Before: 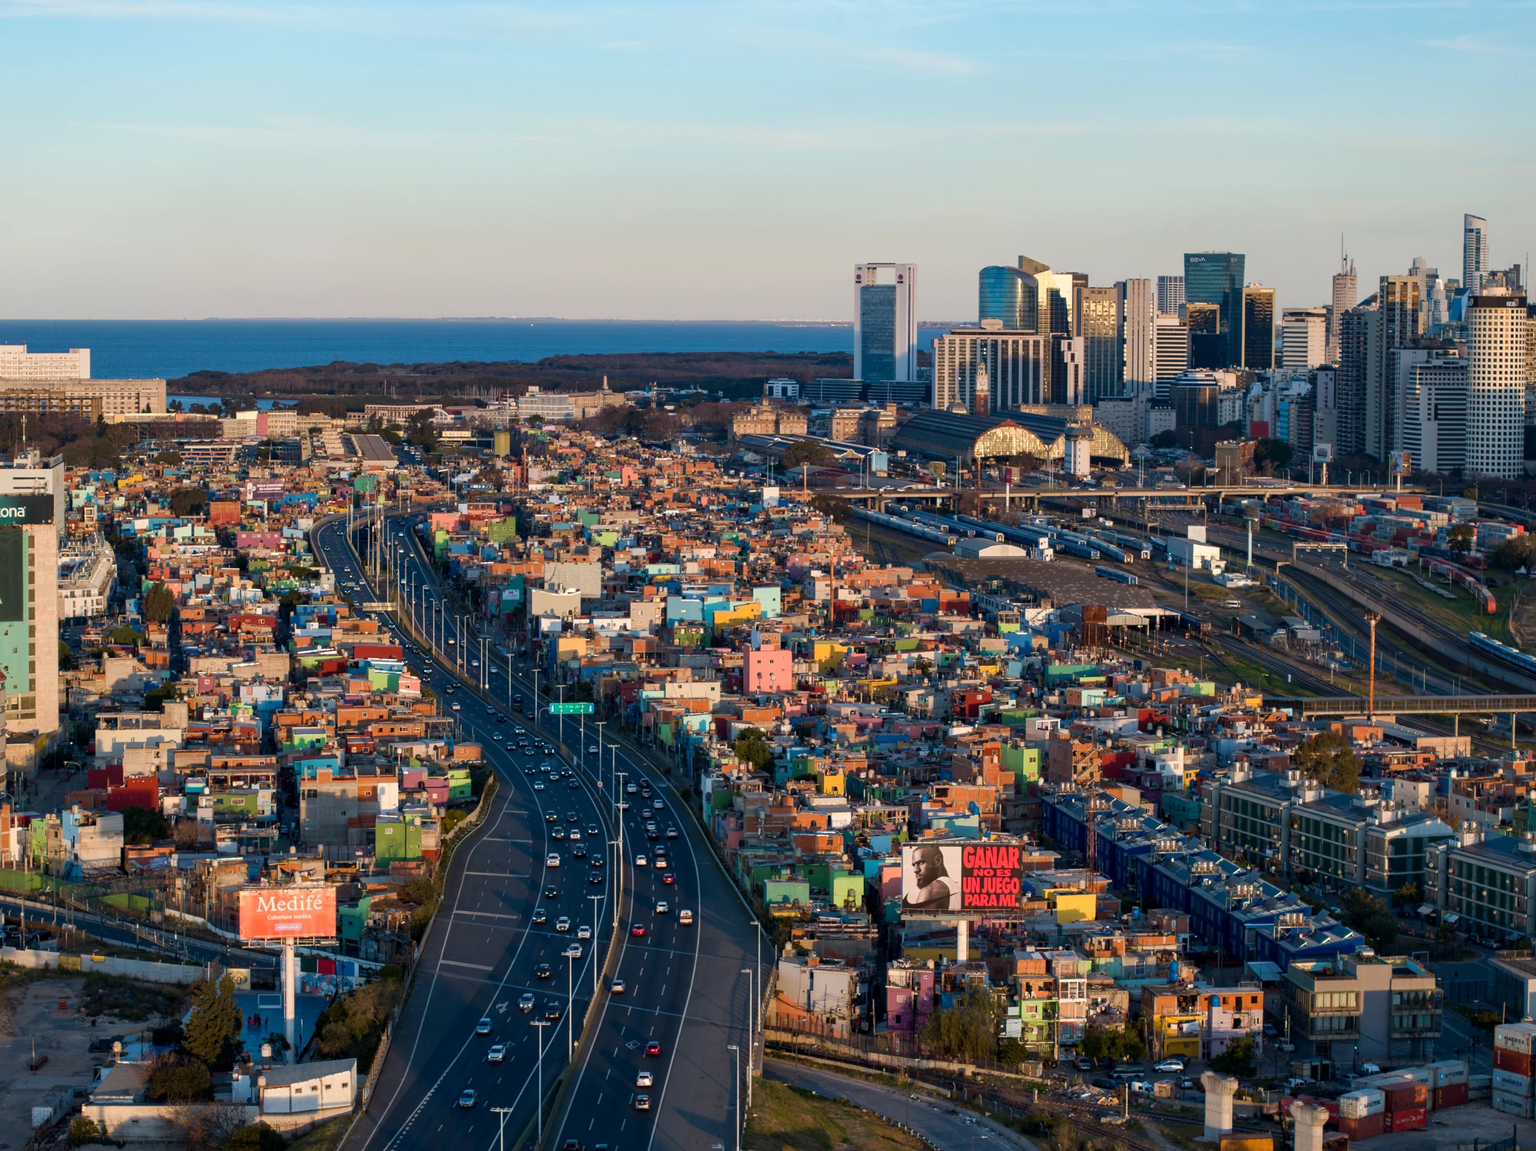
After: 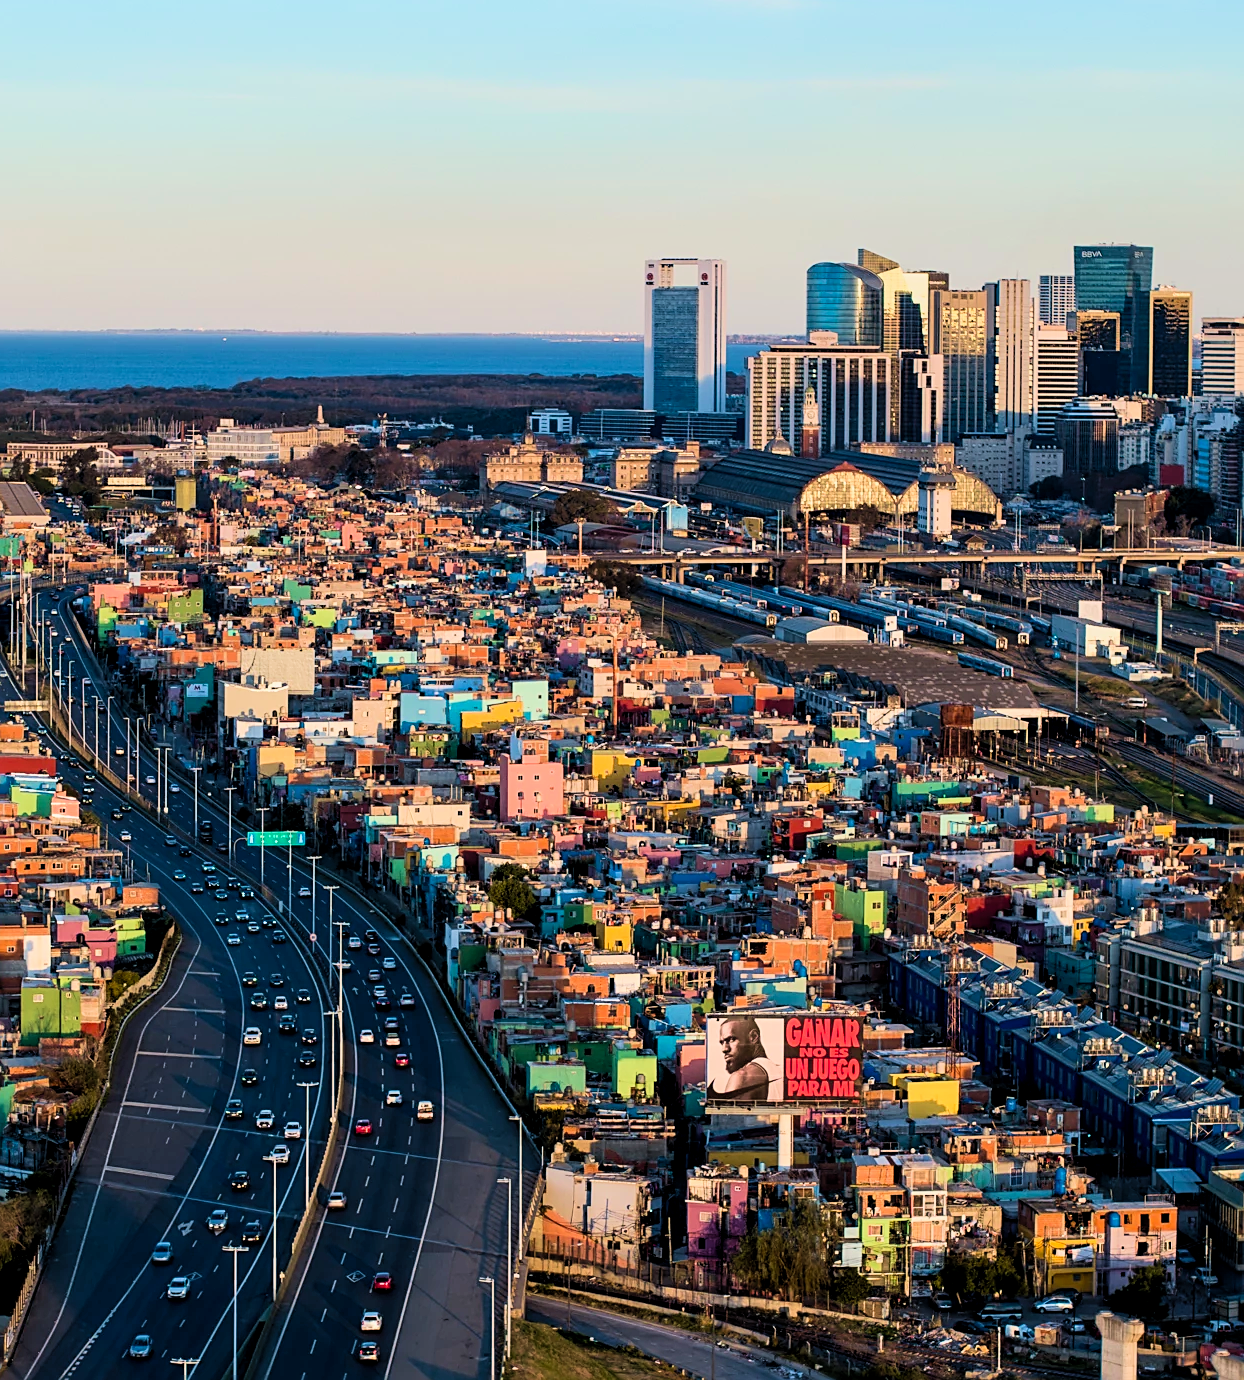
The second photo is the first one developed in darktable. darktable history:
crop and rotate: left 23.407%, top 5.624%, right 14.359%, bottom 2.305%
contrast brightness saturation: contrast 0.205, brightness 0.168, saturation 0.216
filmic rgb: black relative exposure -7.96 EV, white relative exposure 4.11 EV, hardness 4.05, latitude 51.97%, contrast 1.007, shadows ↔ highlights balance 5.95%, color science v6 (2022)
sharpen: on, module defaults
velvia: on, module defaults
color zones: mix 17.77%
local contrast: highlights 101%, shadows 102%, detail 120%, midtone range 0.2
